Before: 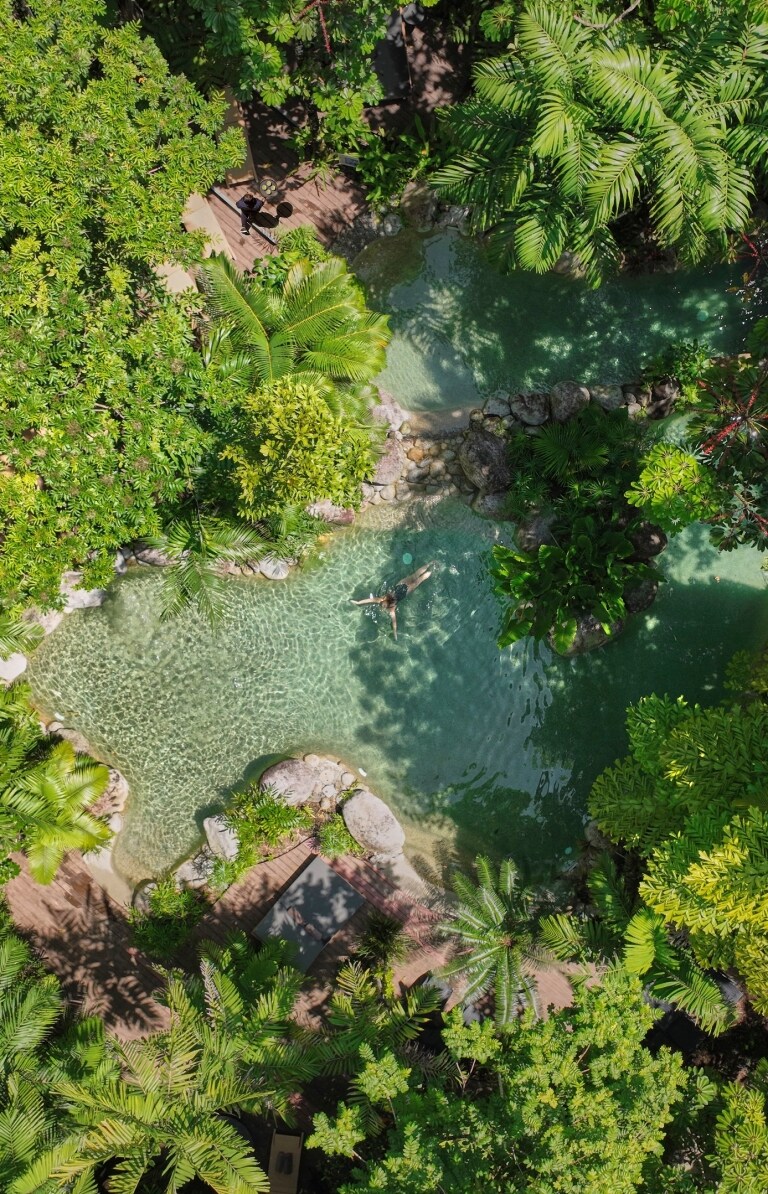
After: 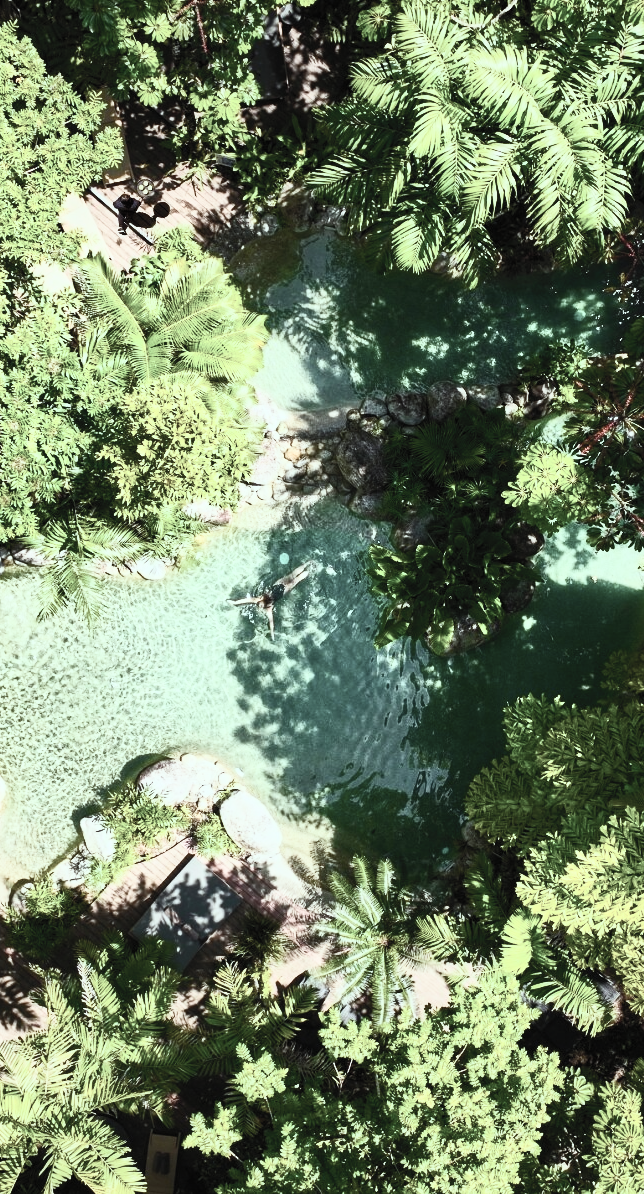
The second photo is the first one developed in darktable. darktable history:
crop: left 16.086%
contrast brightness saturation: contrast 0.828, brightness 0.606, saturation 0.605
color correction: highlights b* 0.02, saturation 0.331
color balance rgb: highlights gain › chroma 4.124%, highlights gain › hue 200.15°, perceptual saturation grading › global saturation 20%, perceptual saturation grading › highlights -25.534%, perceptual saturation grading › shadows 50.031%, global vibrance 20%
filmic rgb: black relative exposure -8.14 EV, white relative exposure 3.76 EV, hardness 4.41
